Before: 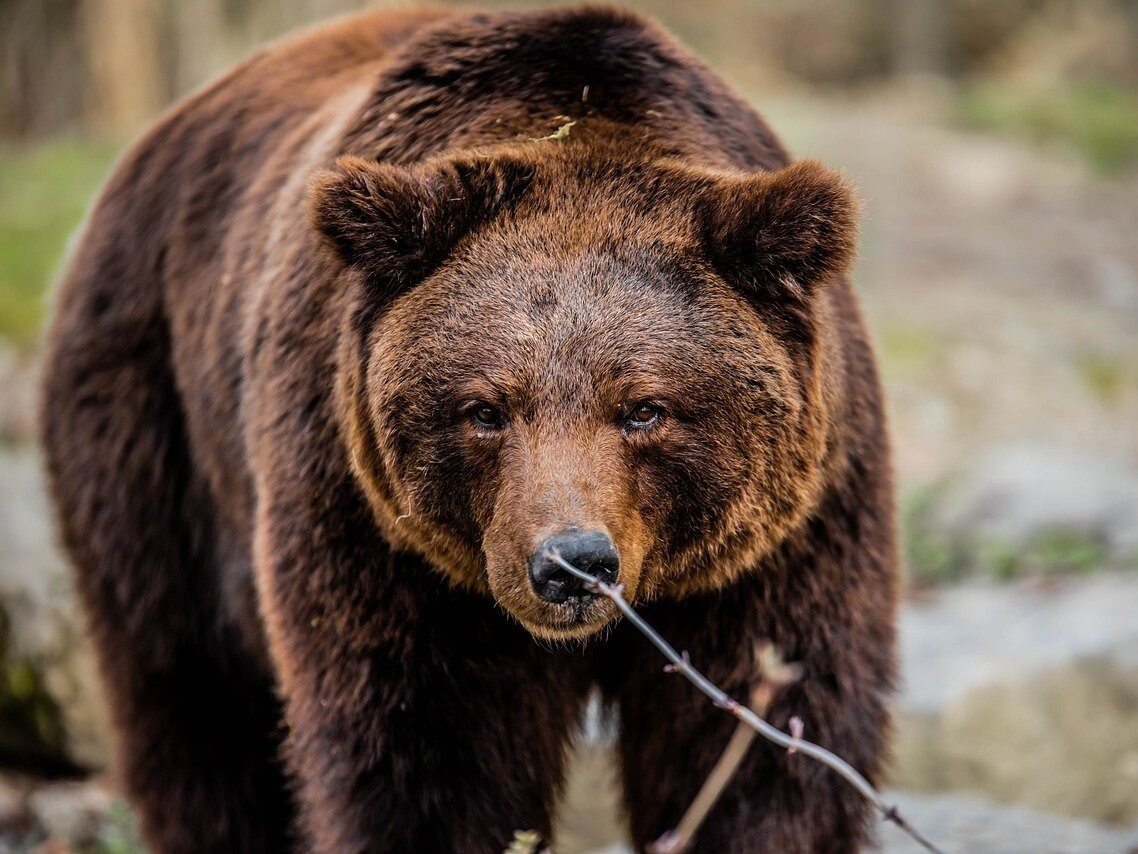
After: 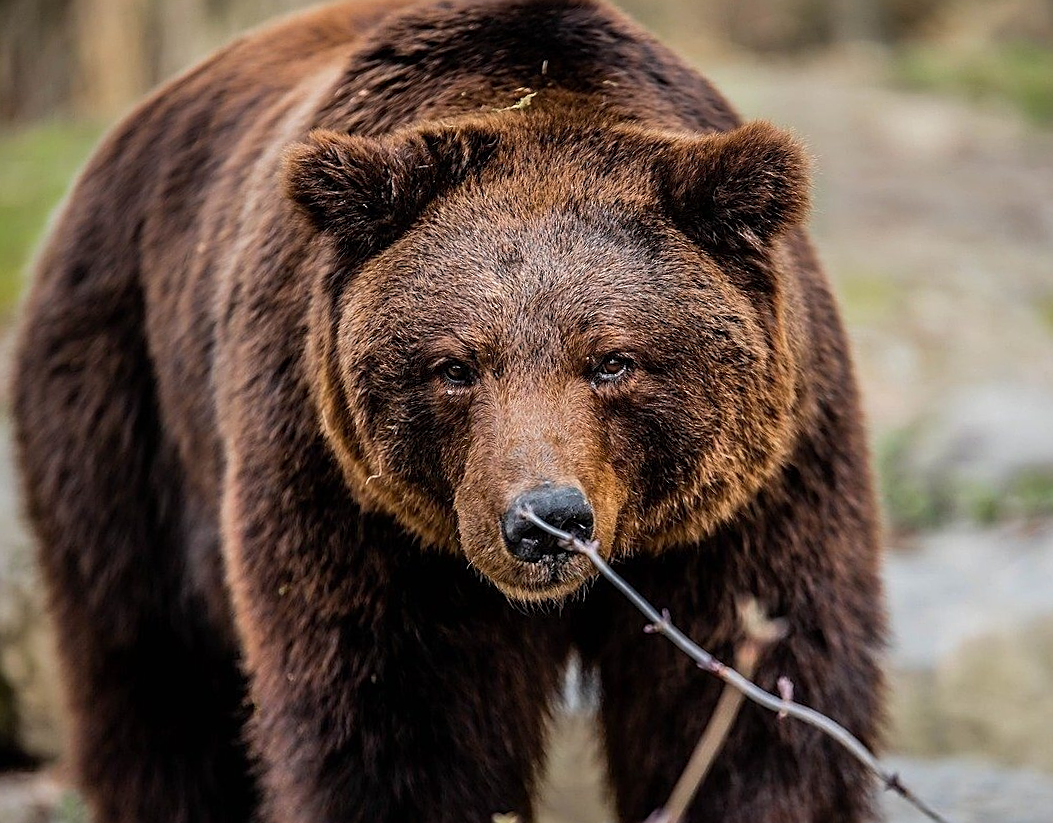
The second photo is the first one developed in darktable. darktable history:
sharpen: on, module defaults
rotate and perspective: rotation -1.68°, lens shift (vertical) -0.146, crop left 0.049, crop right 0.912, crop top 0.032, crop bottom 0.96
